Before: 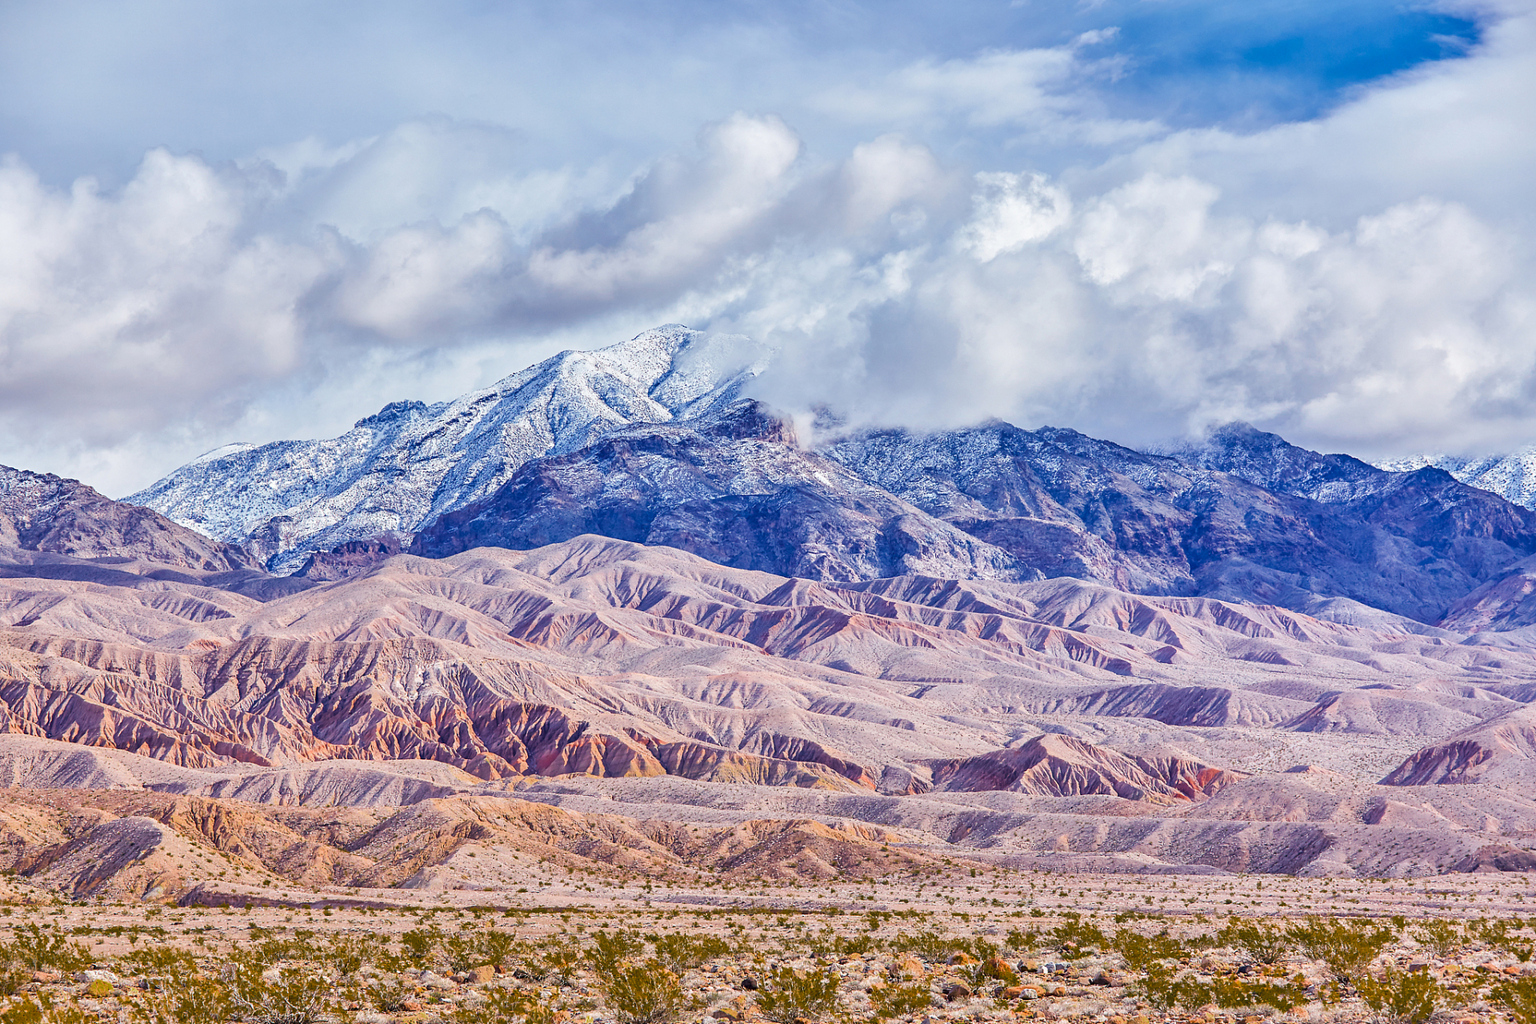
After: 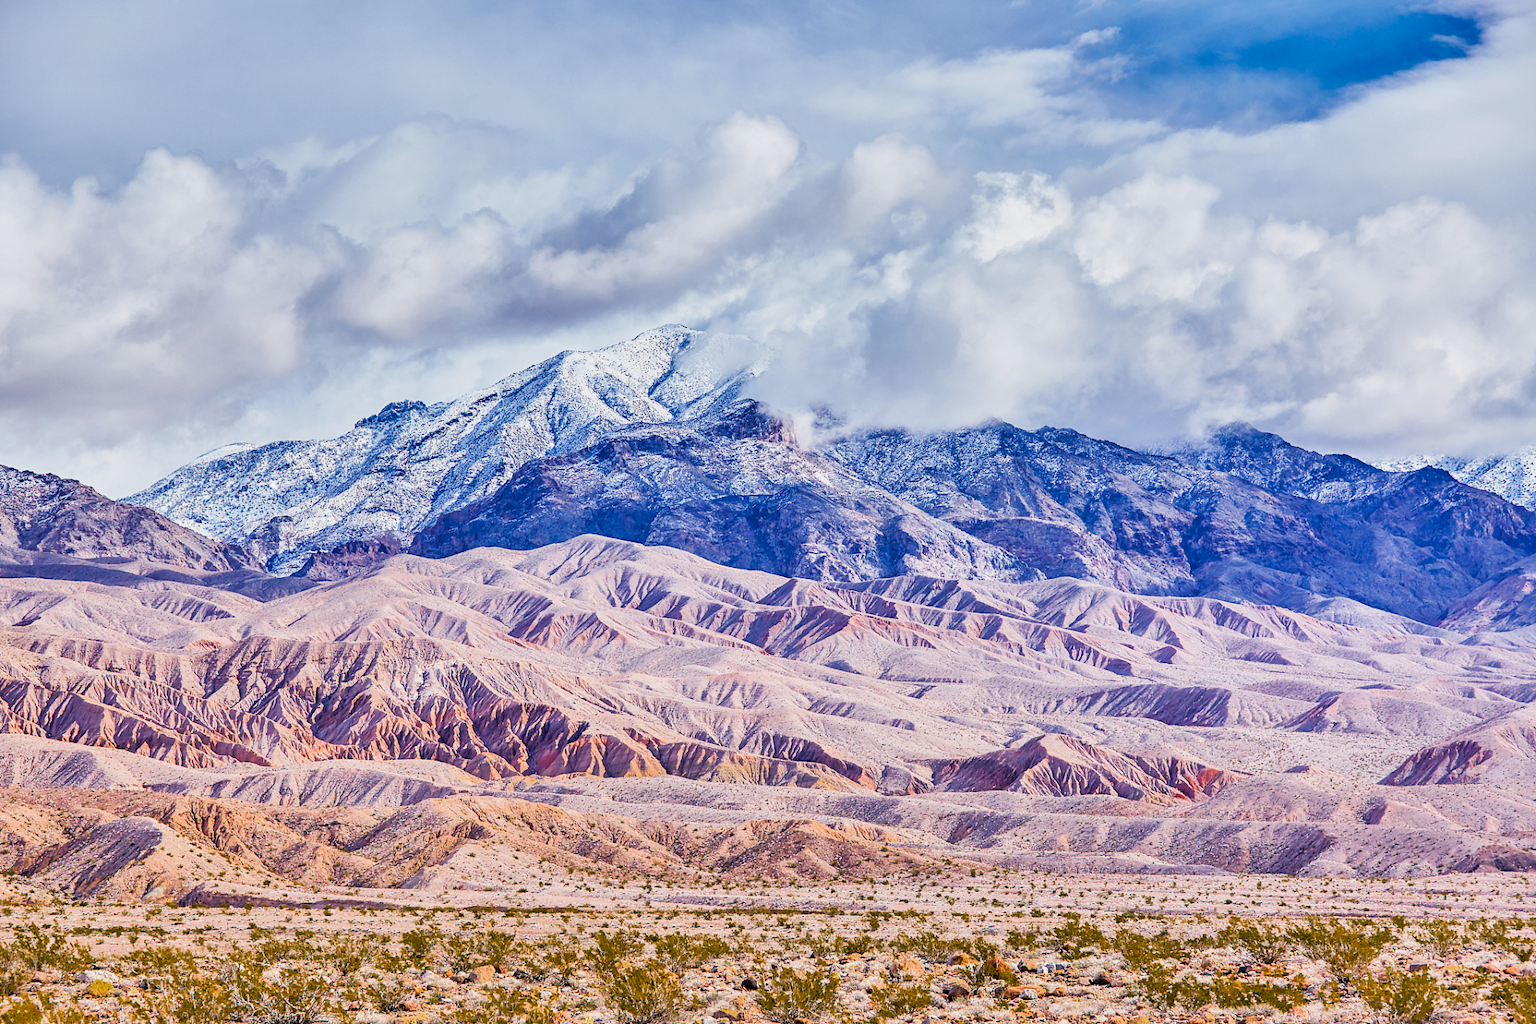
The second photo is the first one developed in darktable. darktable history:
filmic rgb: black relative exposure -7.98 EV, white relative exposure 4.03 EV, hardness 4.1, latitude 50.23%, contrast 1.101
exposure: black level correction 0.001, exposure 0.498 EV, compensate exposure bias true, compensate highlight preservation false
shadows and highlights: radius 136.17, soften with gaussian
